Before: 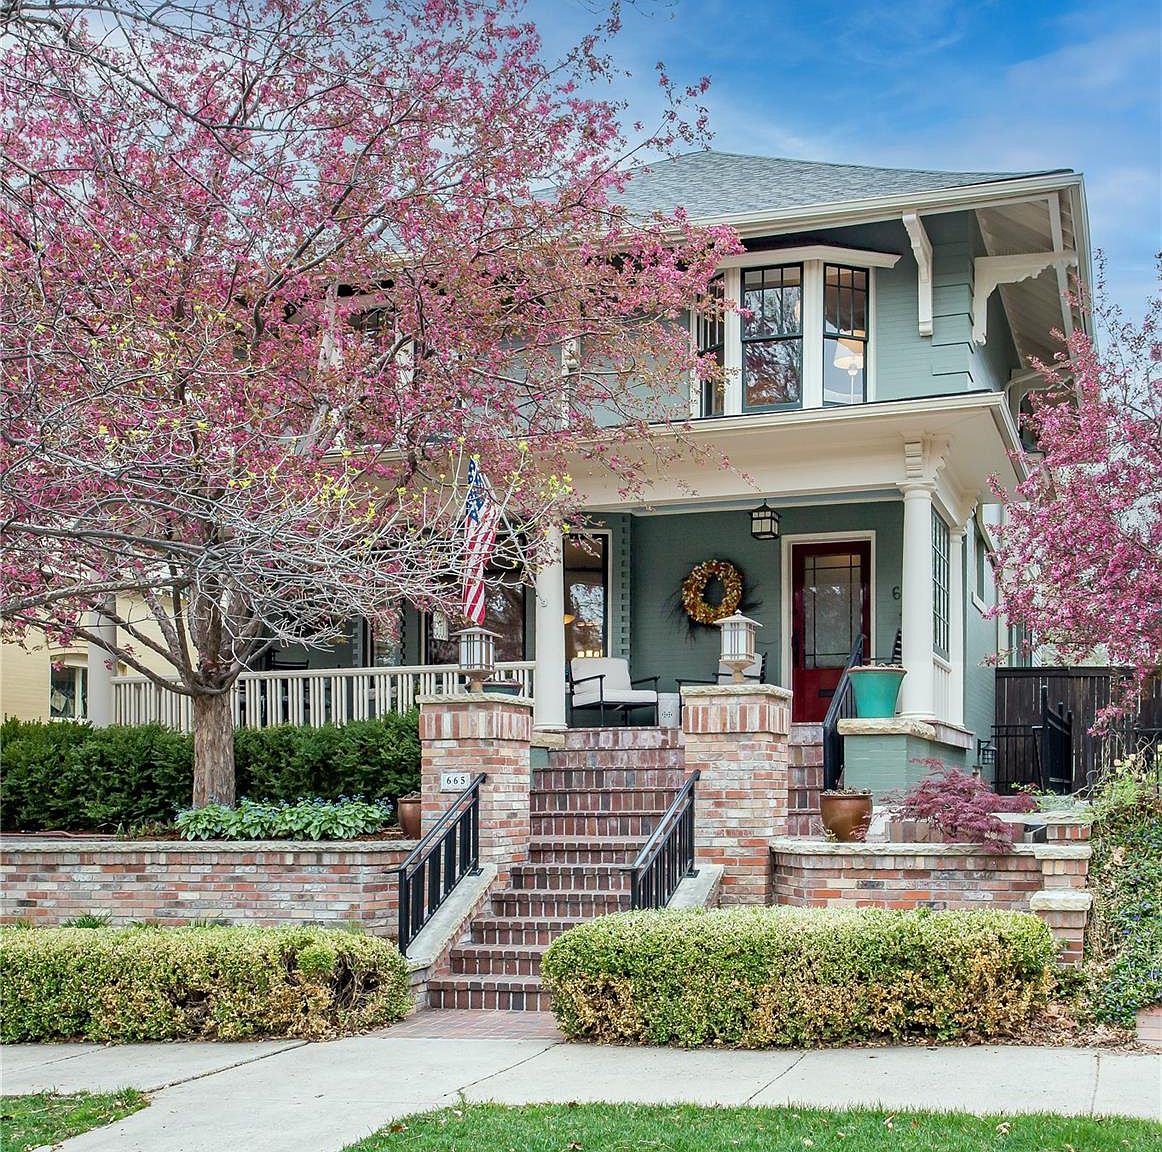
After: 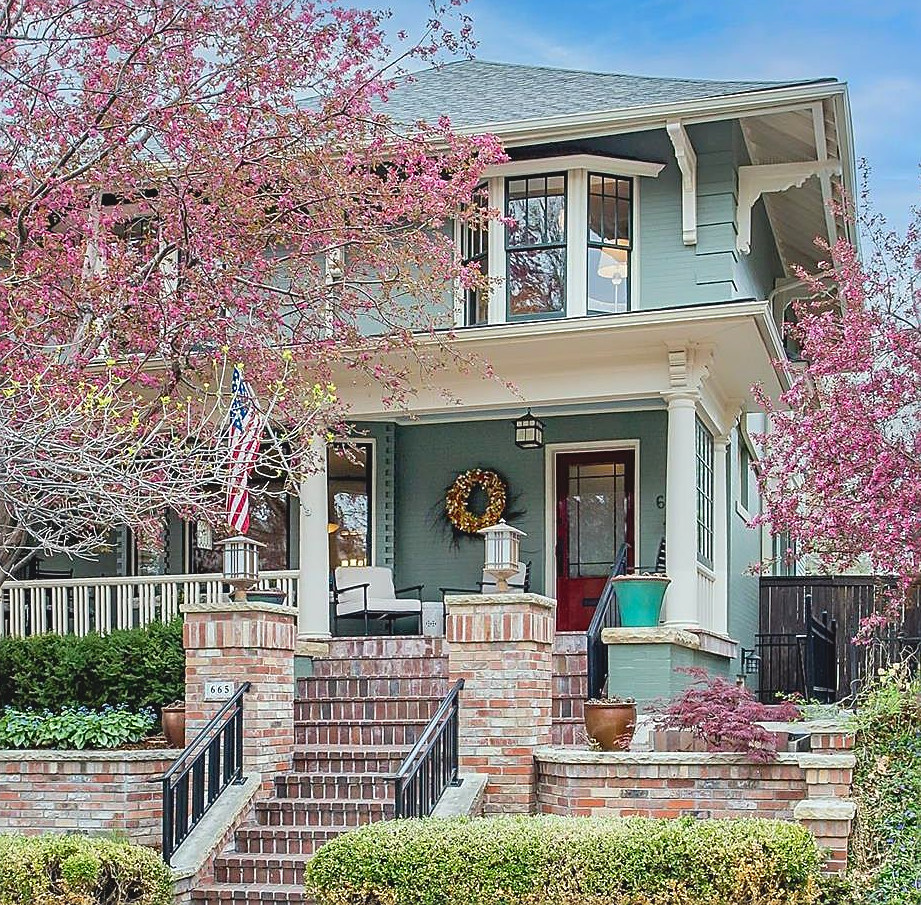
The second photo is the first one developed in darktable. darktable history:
contrast brightness saturation: contrast -0.101, brightness 0.05, saturation 0.084
crop and rotate: left 20.331%, top 7.921%, right 0.379%, bottom 13.489%
sharpen: on, module defaults
